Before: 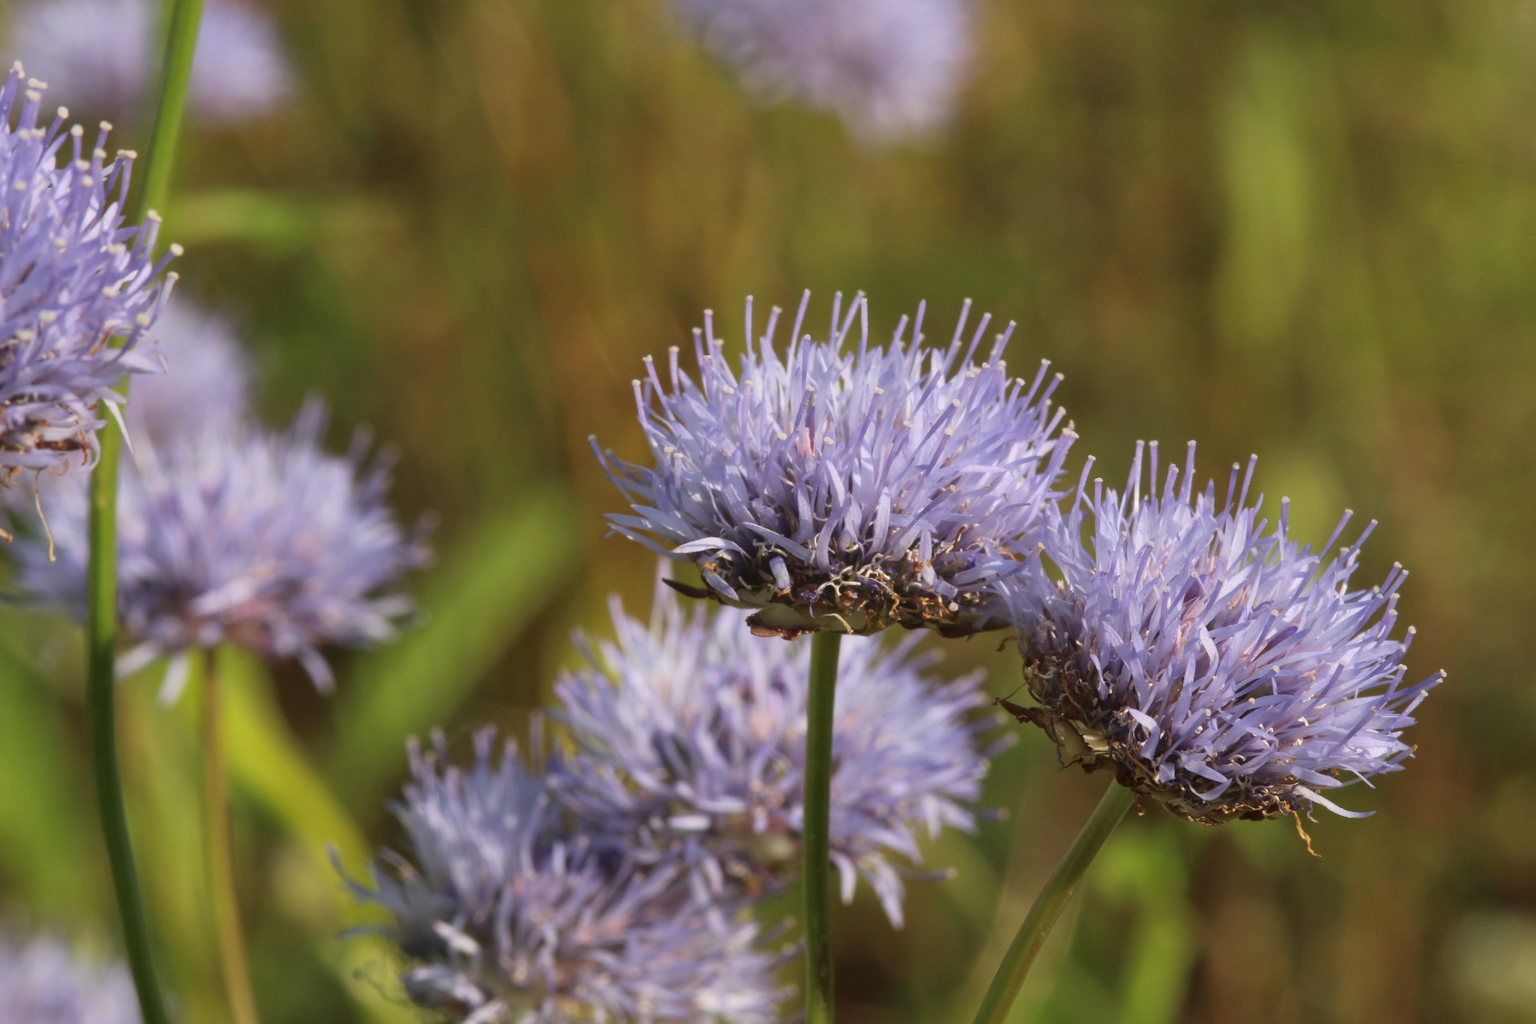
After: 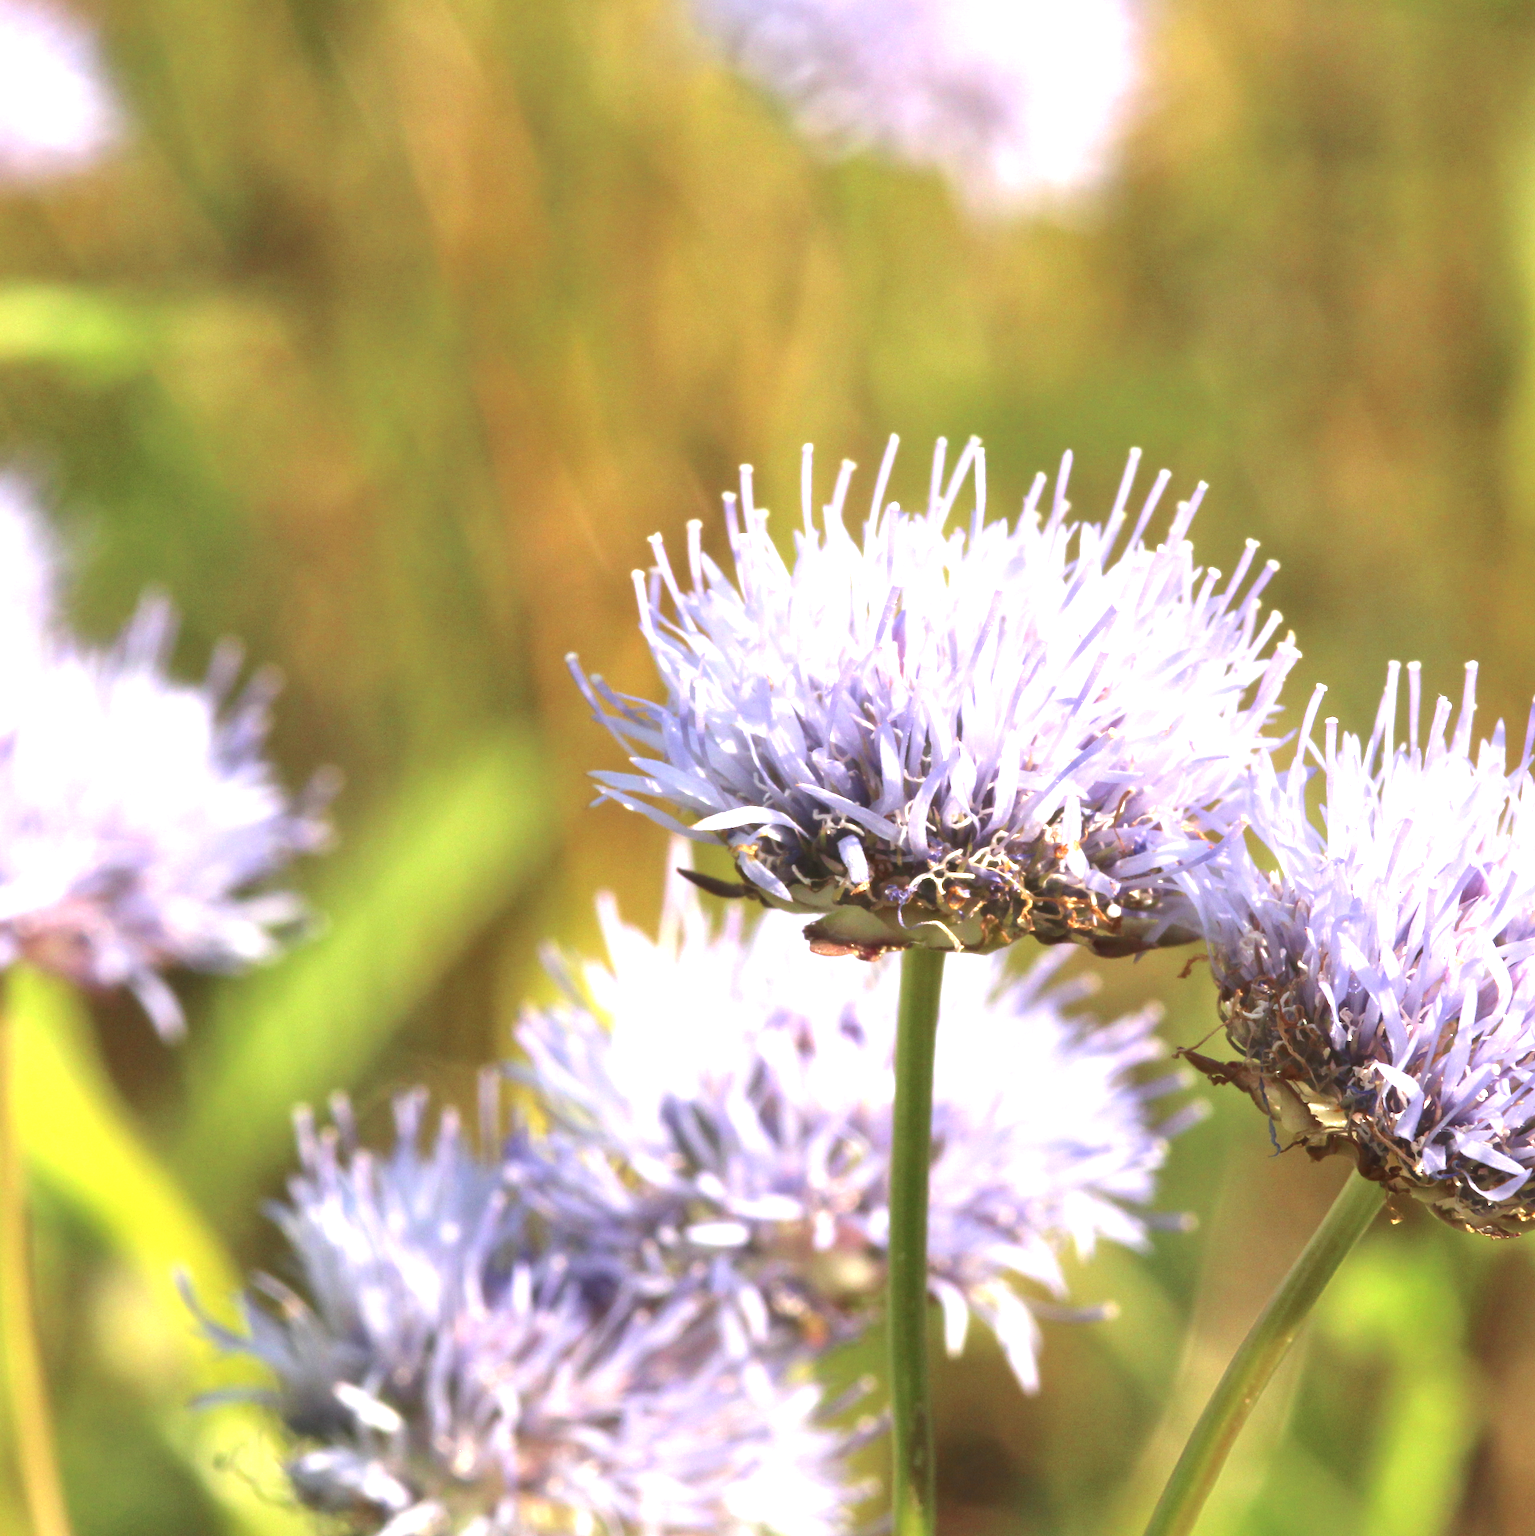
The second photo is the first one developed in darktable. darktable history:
exposure: black level correction 0, exposure 1.688 EV, compensate highlight preservation false
crop and rotate: left 13.77%, right 19.596%
